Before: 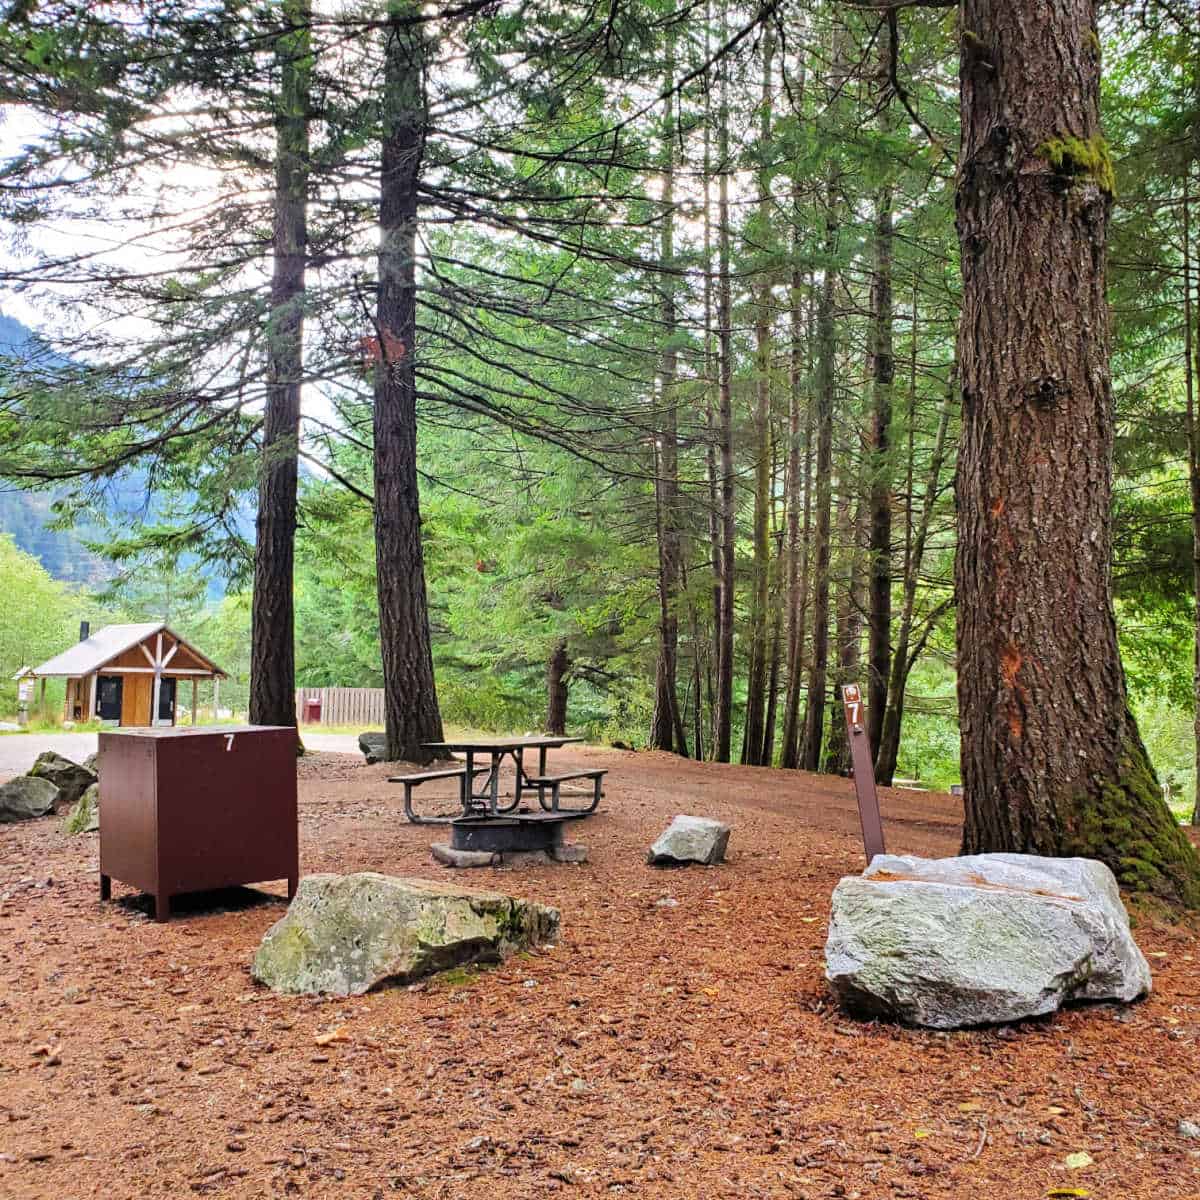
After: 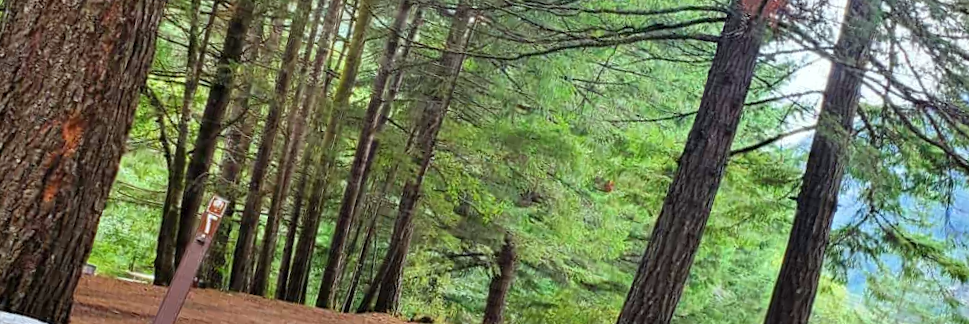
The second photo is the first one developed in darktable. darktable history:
color calibration: illuminant Planckian (black body), x 0.351, y 0.352, temperature 4794.27 K
crop and rotate: angle 16.12°, top 30.835%, bottom 35.653%
